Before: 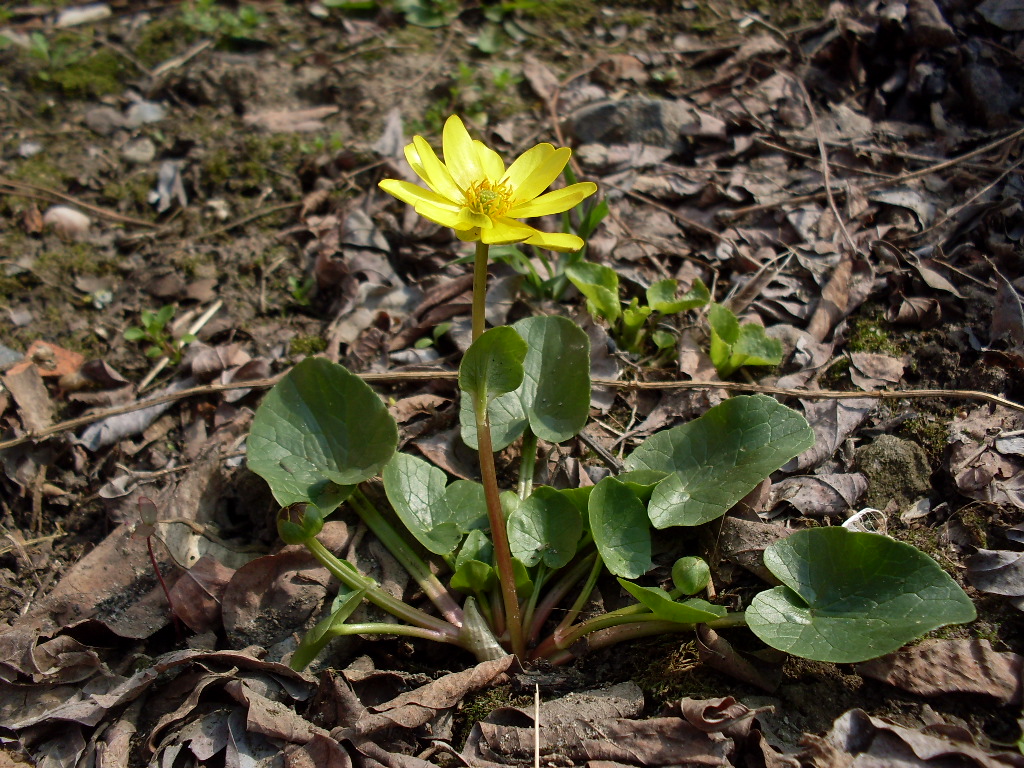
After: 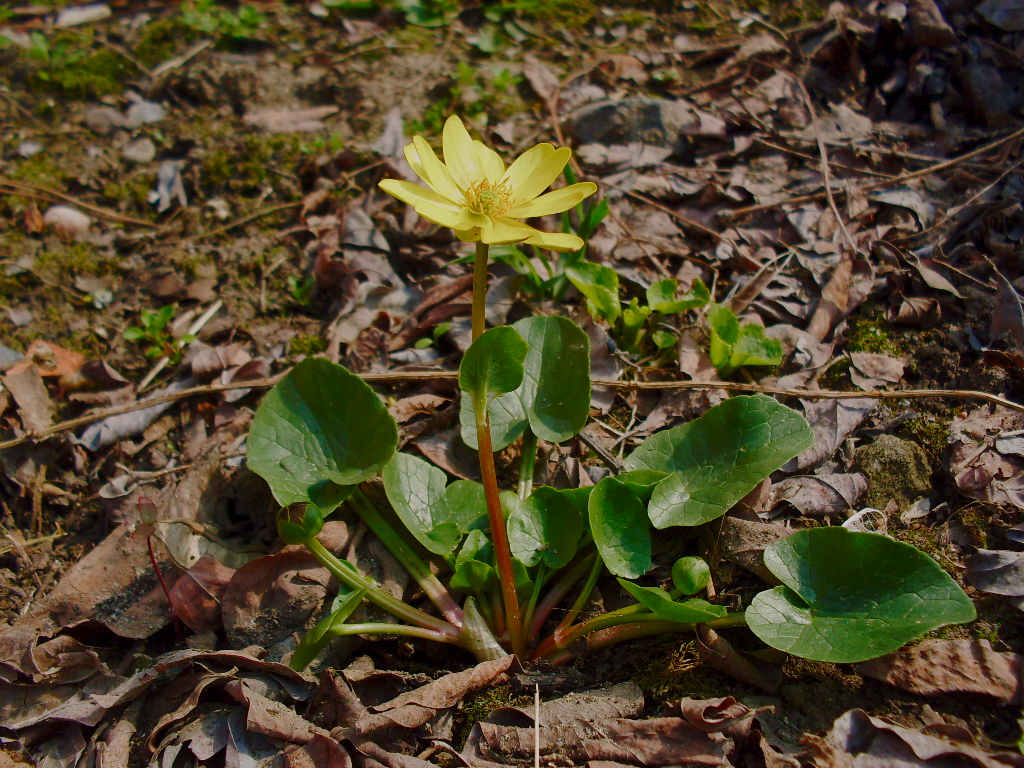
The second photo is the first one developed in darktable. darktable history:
color balance rgb: highlights gain › chroma 0.952%, highlights gain › hue 27.69°, perceptual saturation grading › global saturation 20%, perceptual saturation grading › highlights -50.073%, perceptual saturation grading › shadows 31.118%, contrast -29.693%
base curve: curves: ch0 [(0, 0) (0.073, 0.04) (0.157, 0.139) (0.492, 0.492) (0.758, 0.758) (1, 1)], preserve colors none
